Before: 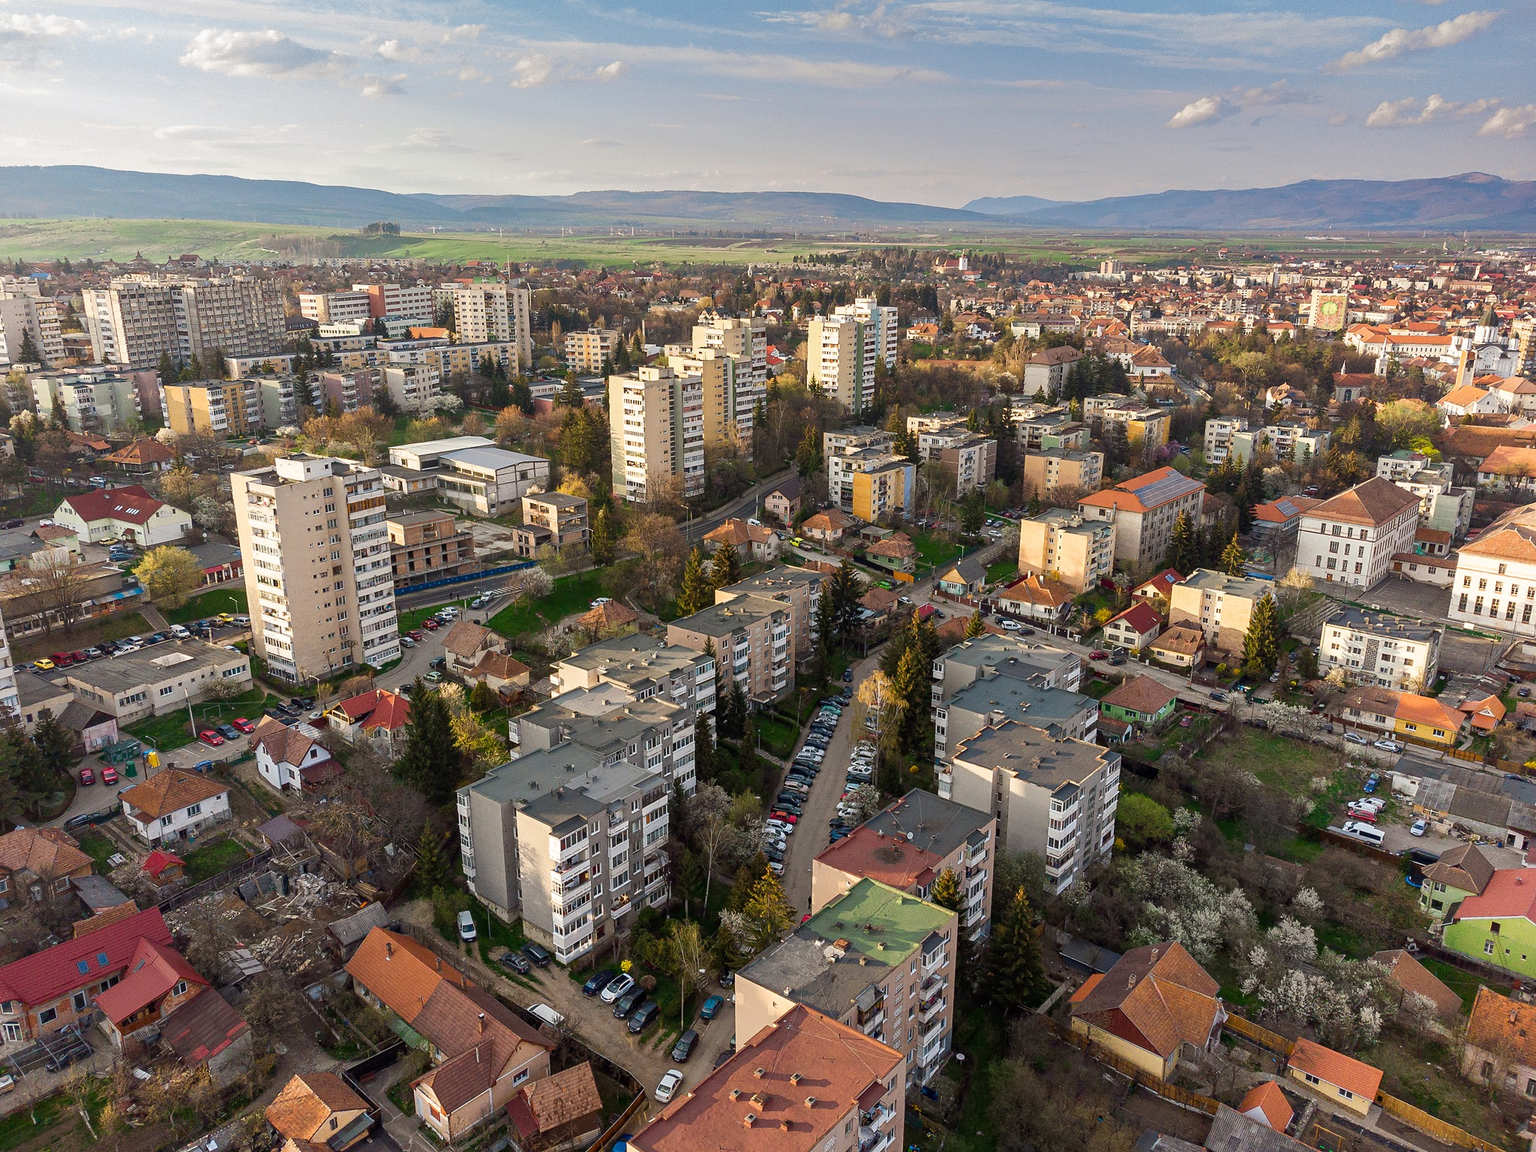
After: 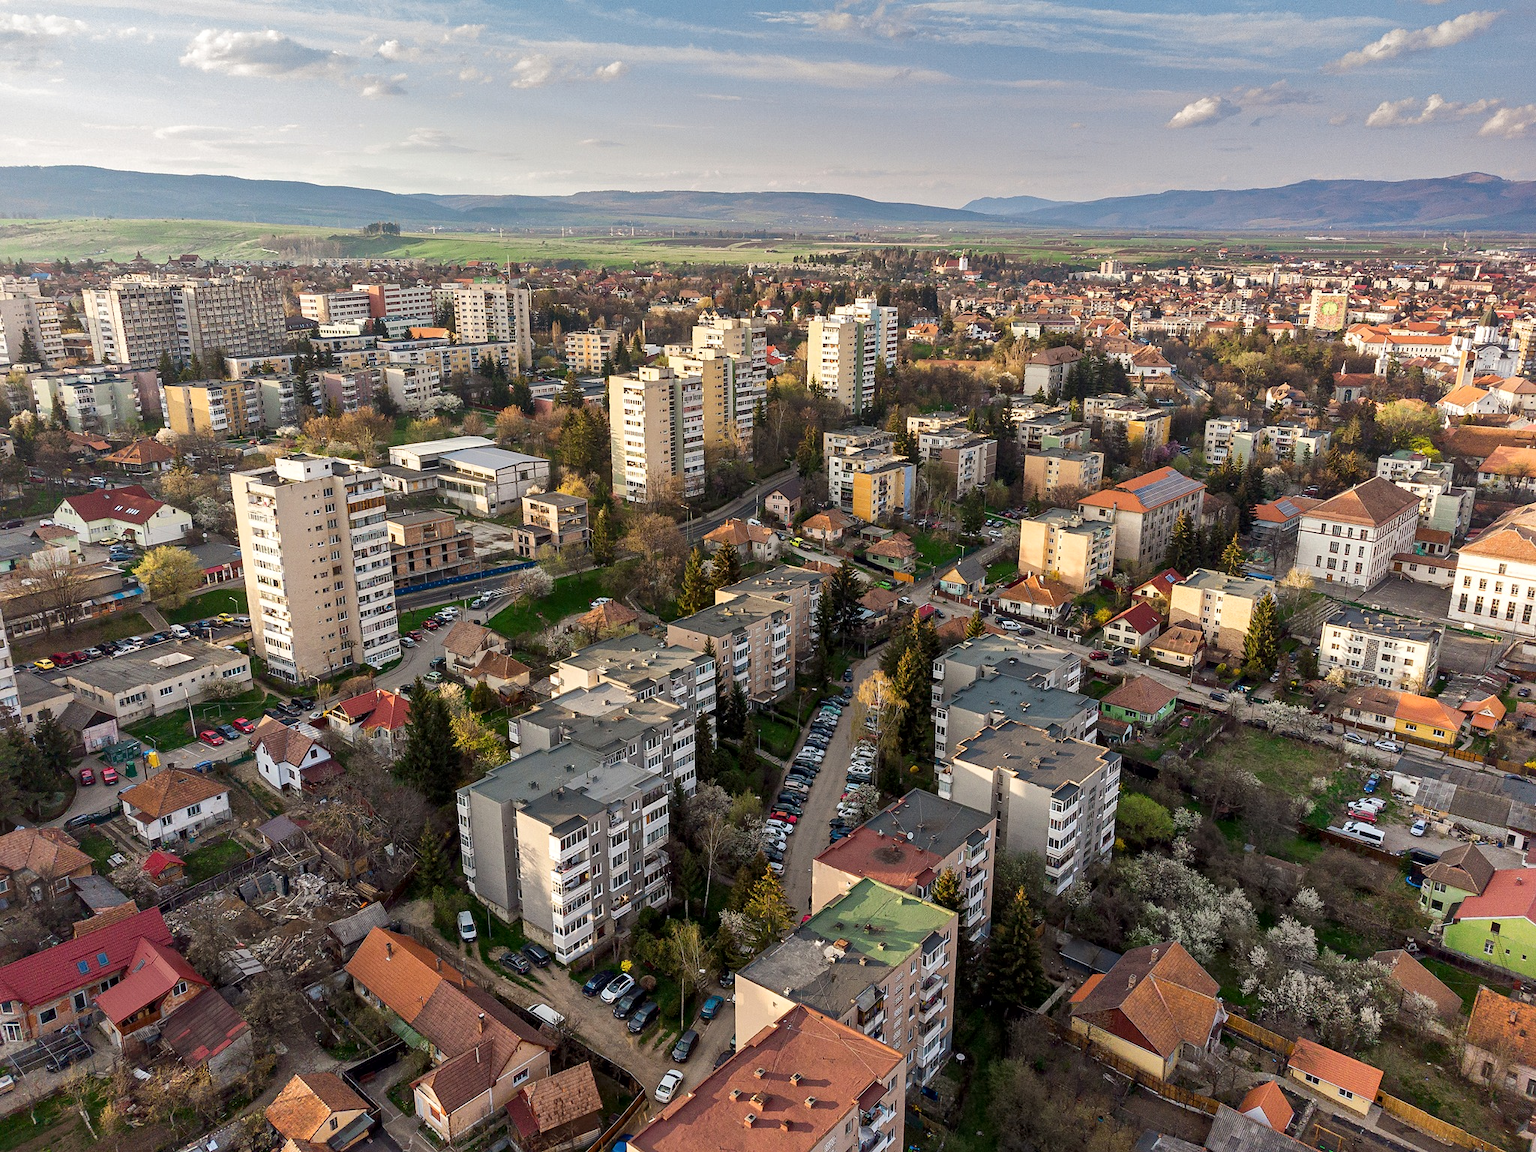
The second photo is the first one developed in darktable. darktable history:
local contrast: mode bilateral grid, contrast 20, coarseness 51, detail 132%, midtone range 0.2
